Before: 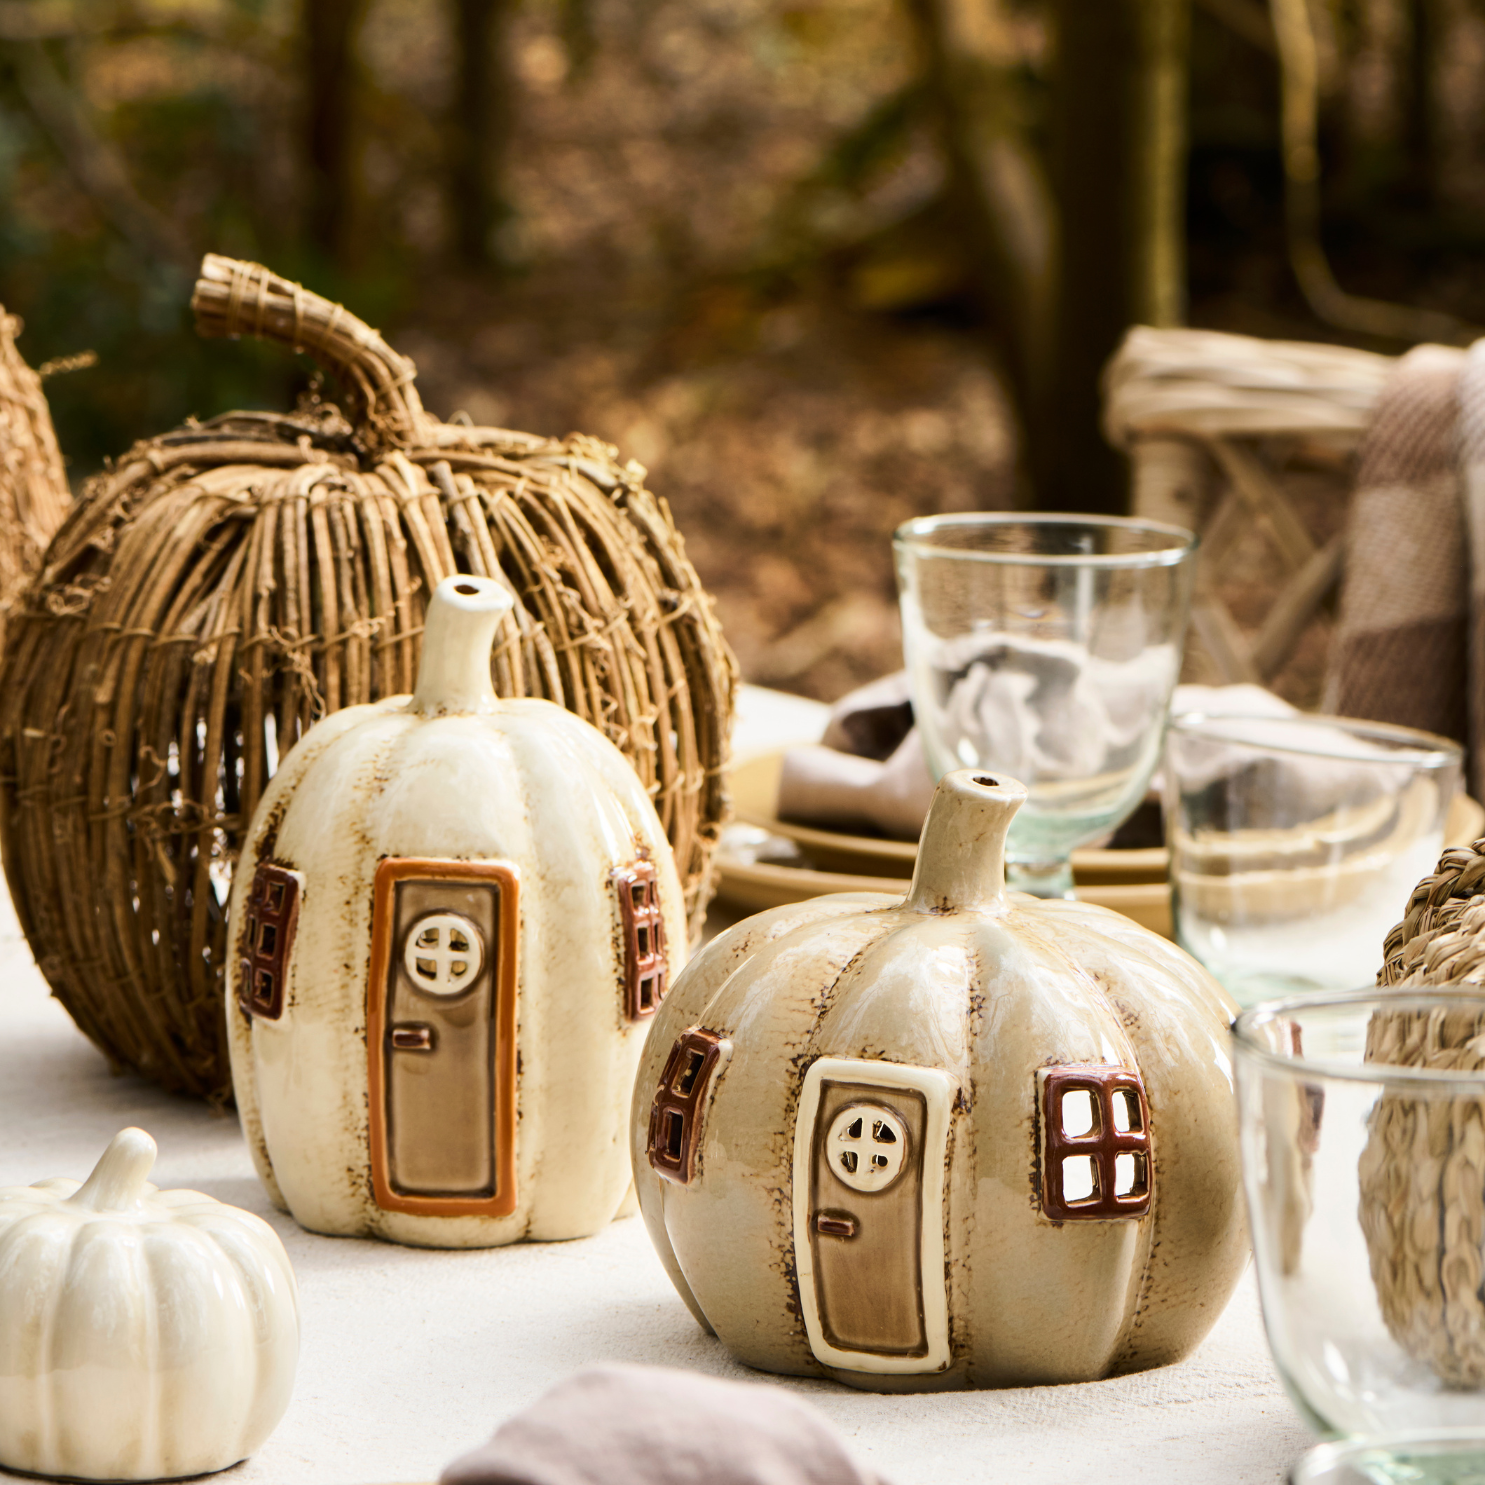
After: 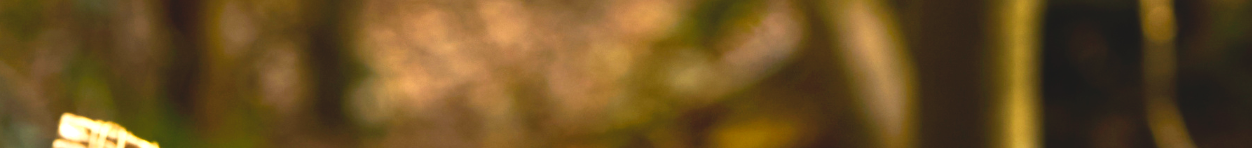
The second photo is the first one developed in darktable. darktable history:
crop and rotate: left 9.644%, top 9.491%, right 6.021%, bottom 80.509%
levels: levels [0, 0.374, 0.749]
contrast brightness saturation: contrast -0.1, brightness 0.05, saturation 0.08
